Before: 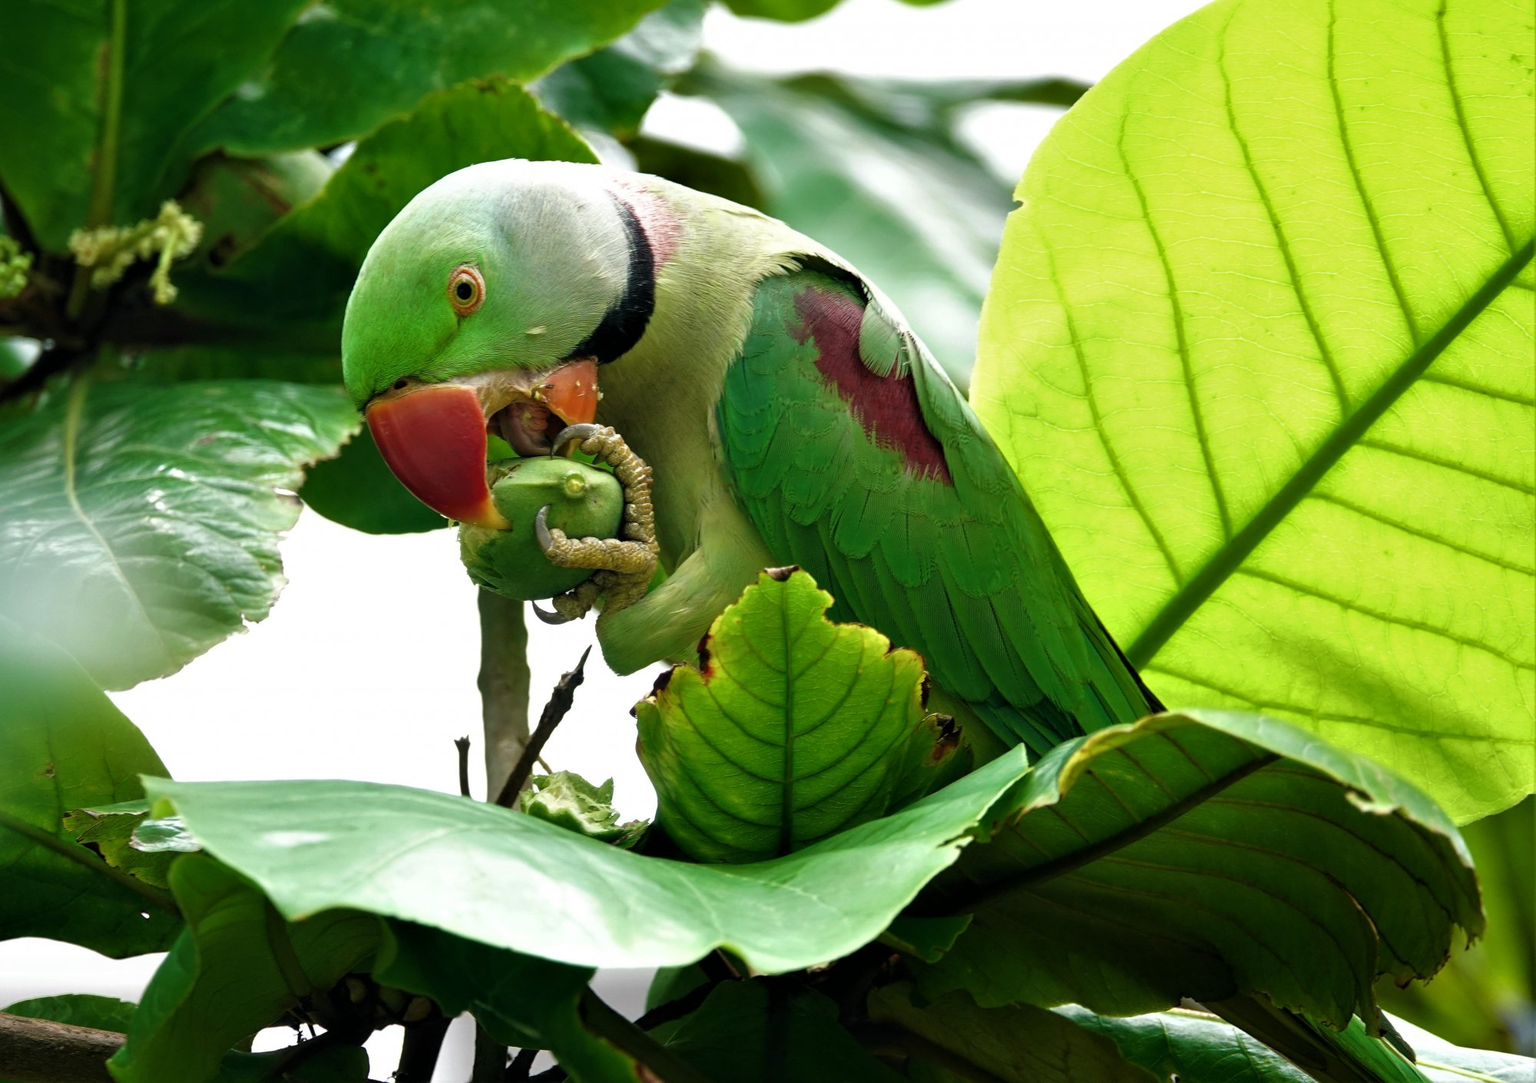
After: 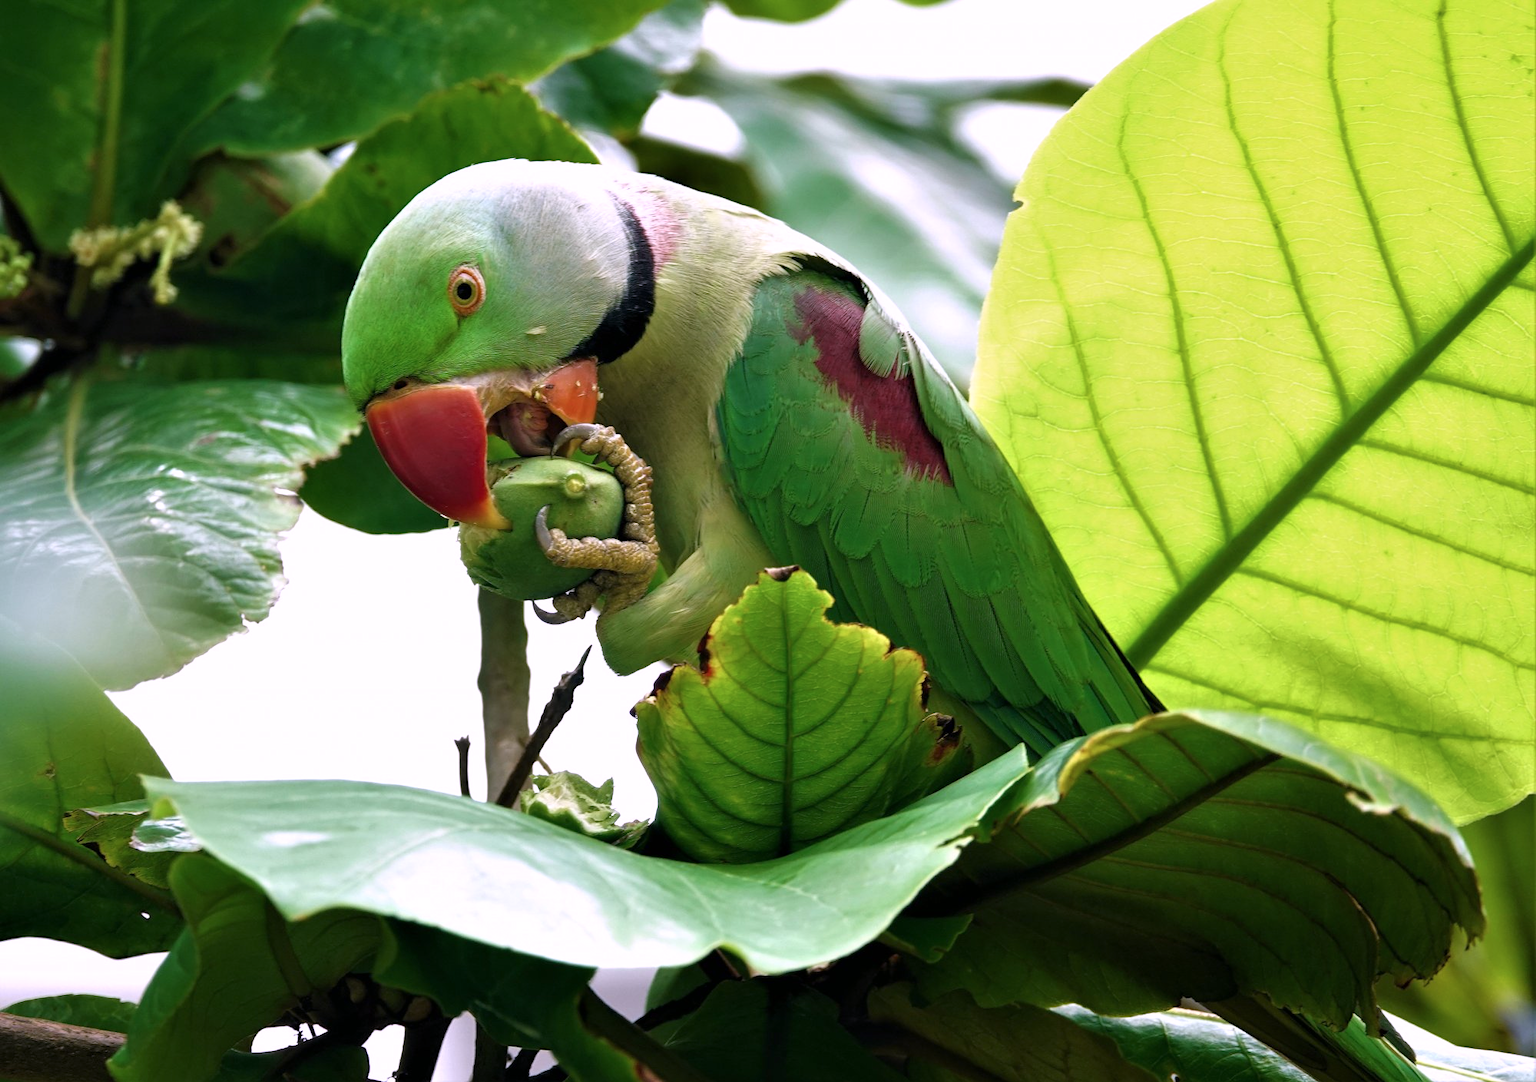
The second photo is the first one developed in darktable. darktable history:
color calibration: output R [1.107, -0.012, -0.003, 0], output B [0, 0, 1.308, 0], illuminant same as pipeline (D50), adaptation none (bypass), x 0.332, y 0.334, temperature 5005.71 K
